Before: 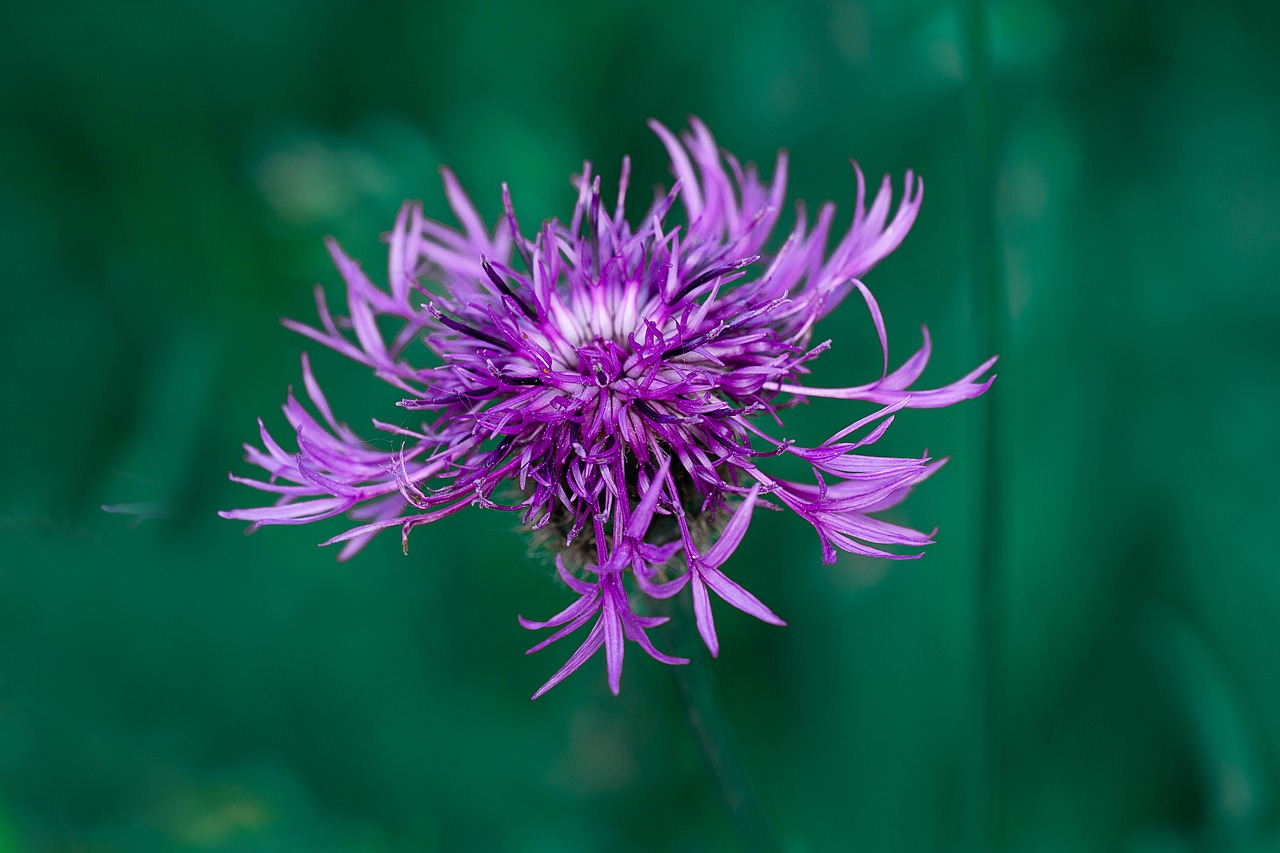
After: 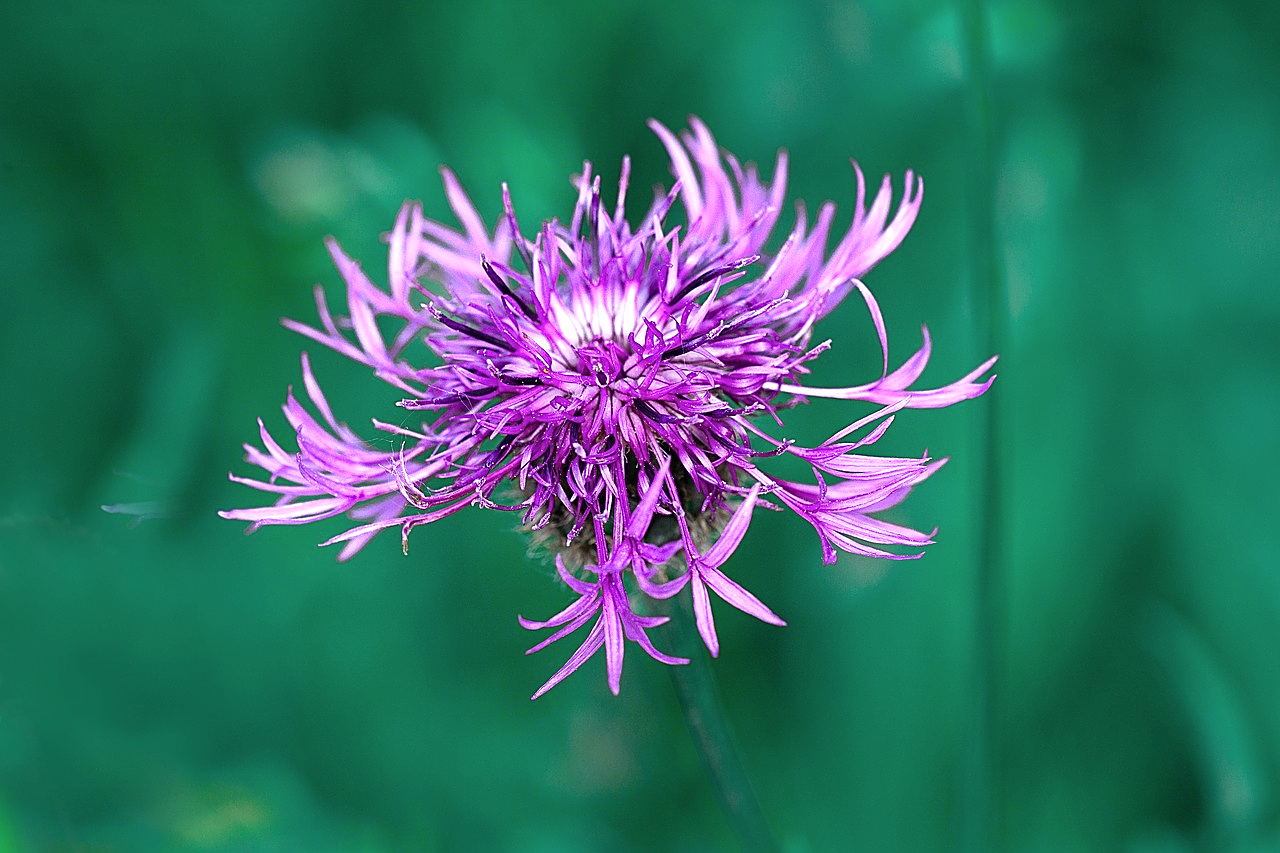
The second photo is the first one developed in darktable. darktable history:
sharpen: on, module defaults
contrast brightness saturation: saturation -0.05
exposure: black level correction 0, exposure 0.9 EV, compensate highlight preservation false
